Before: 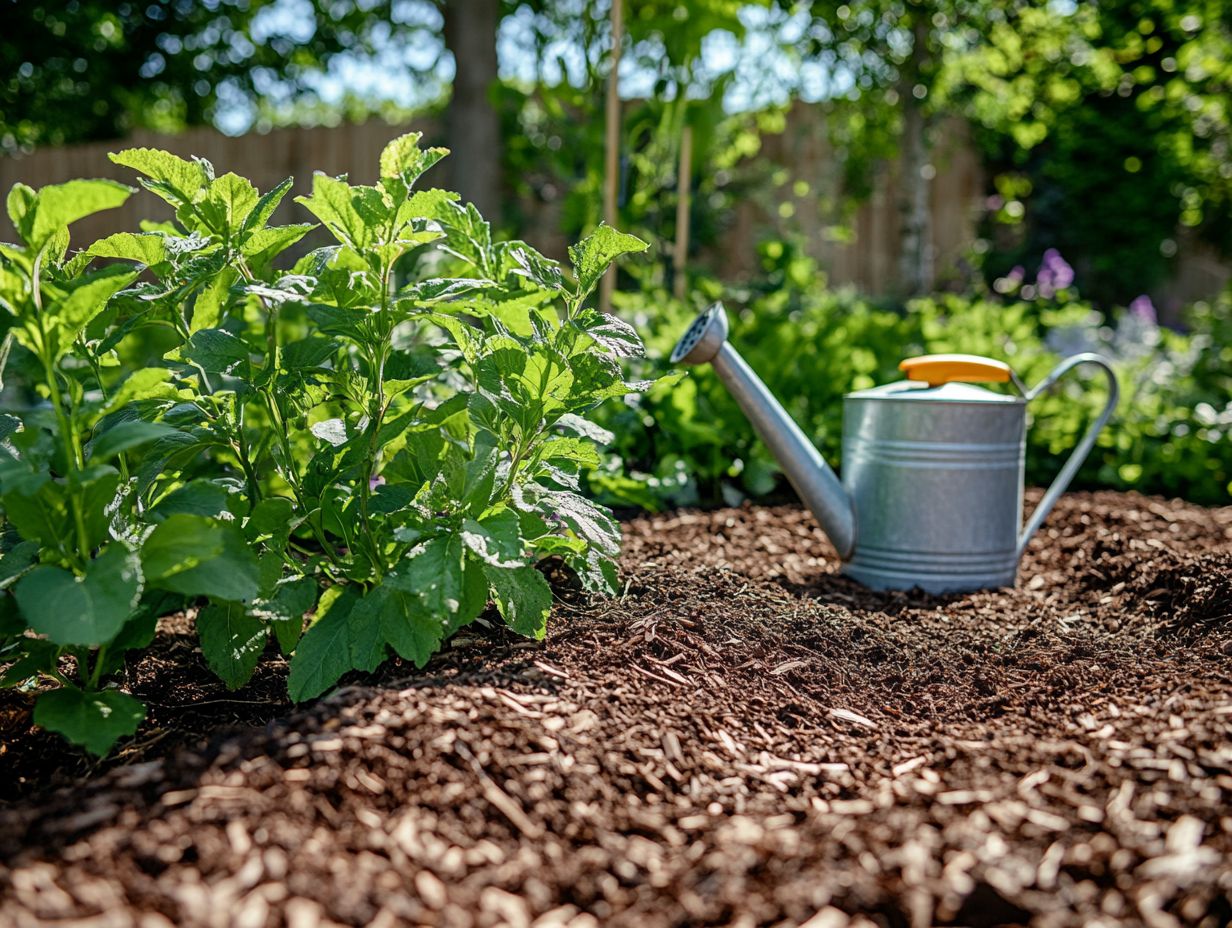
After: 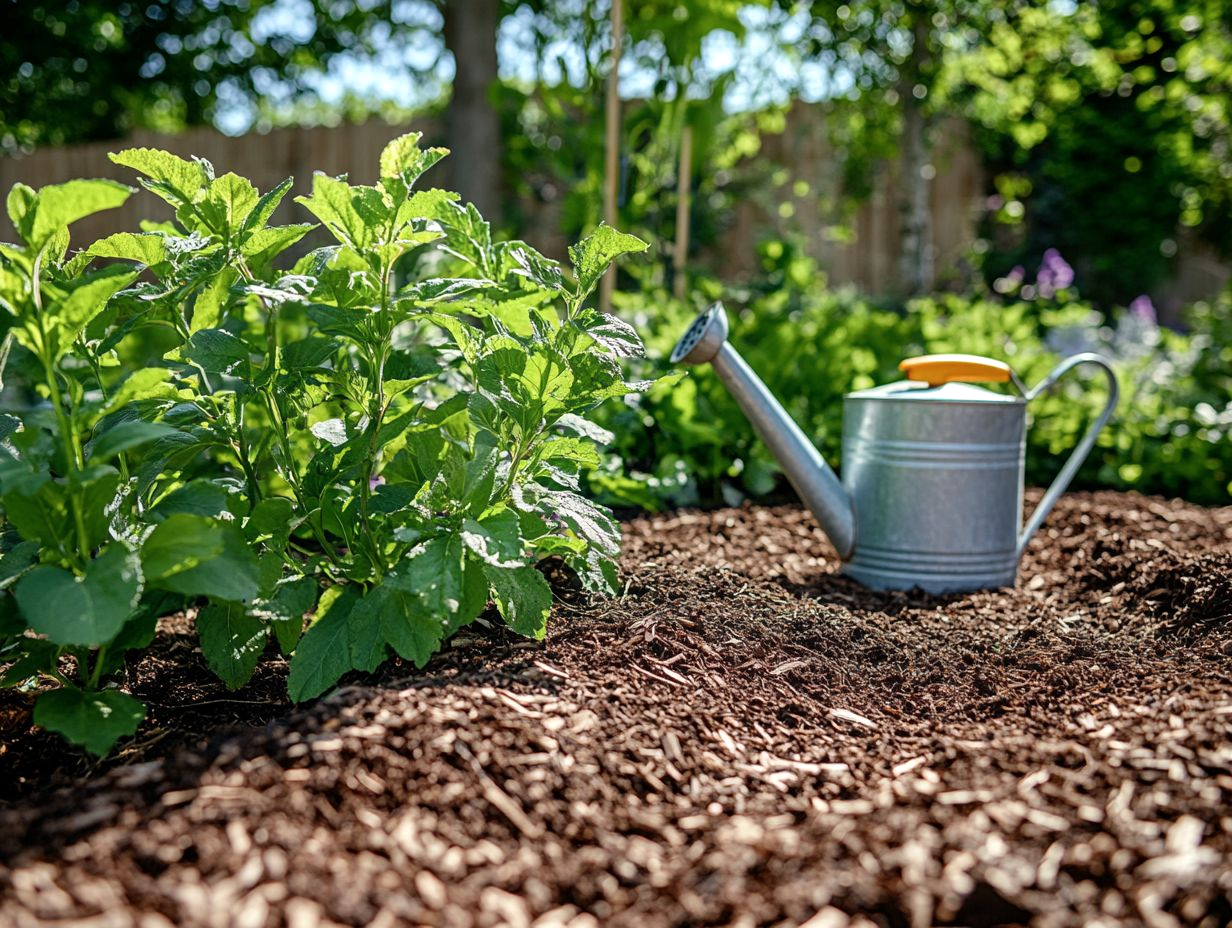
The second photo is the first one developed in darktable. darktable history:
shadows and highlights: shadows -11.38, white point adjustment 3.97, highlights 26.51
